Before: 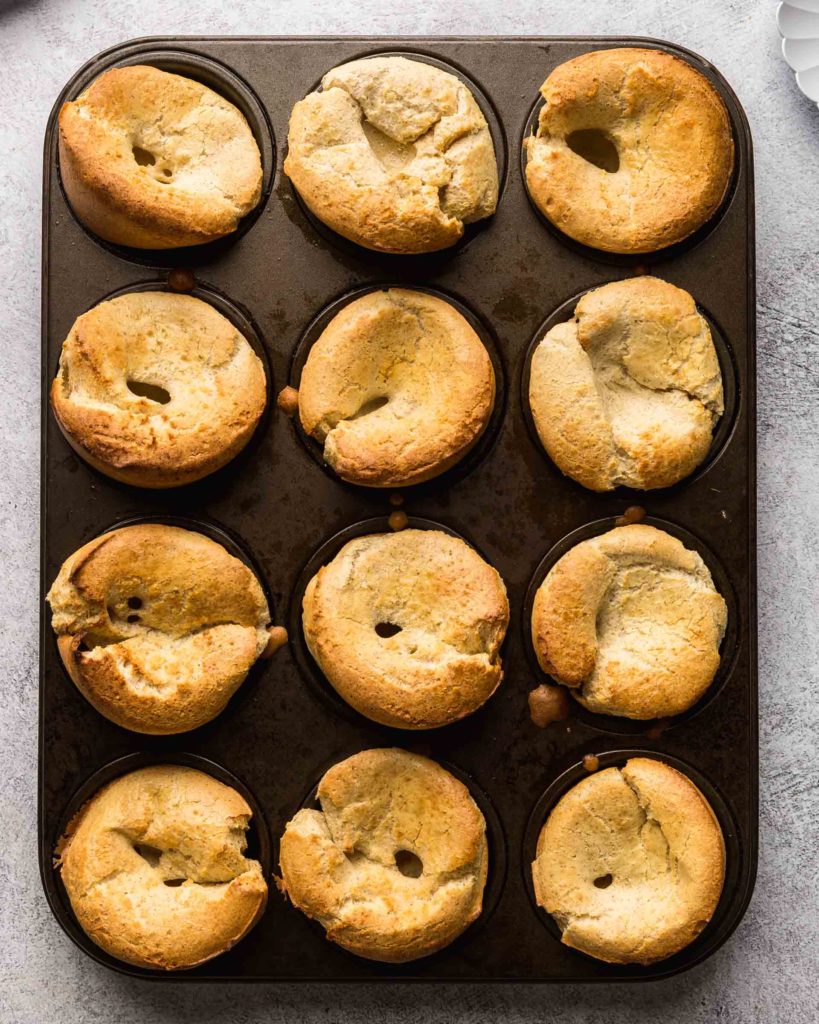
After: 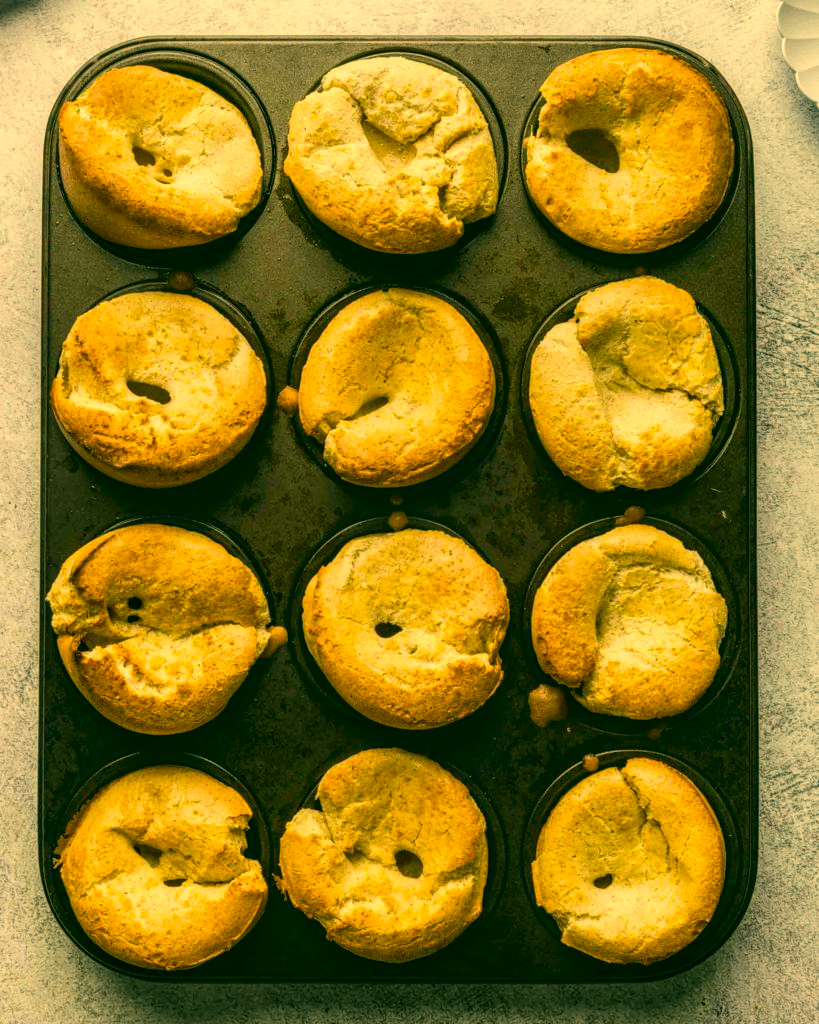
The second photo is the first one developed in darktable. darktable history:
levels: levels [0, 0.478, 1]
color correction: highlights a* 5.62, highlights b* 33.57, shadows a* -25.86, shadows b* 4.02
local contrast: on, module defaults
white balance: red 1.045, blue 0.932
